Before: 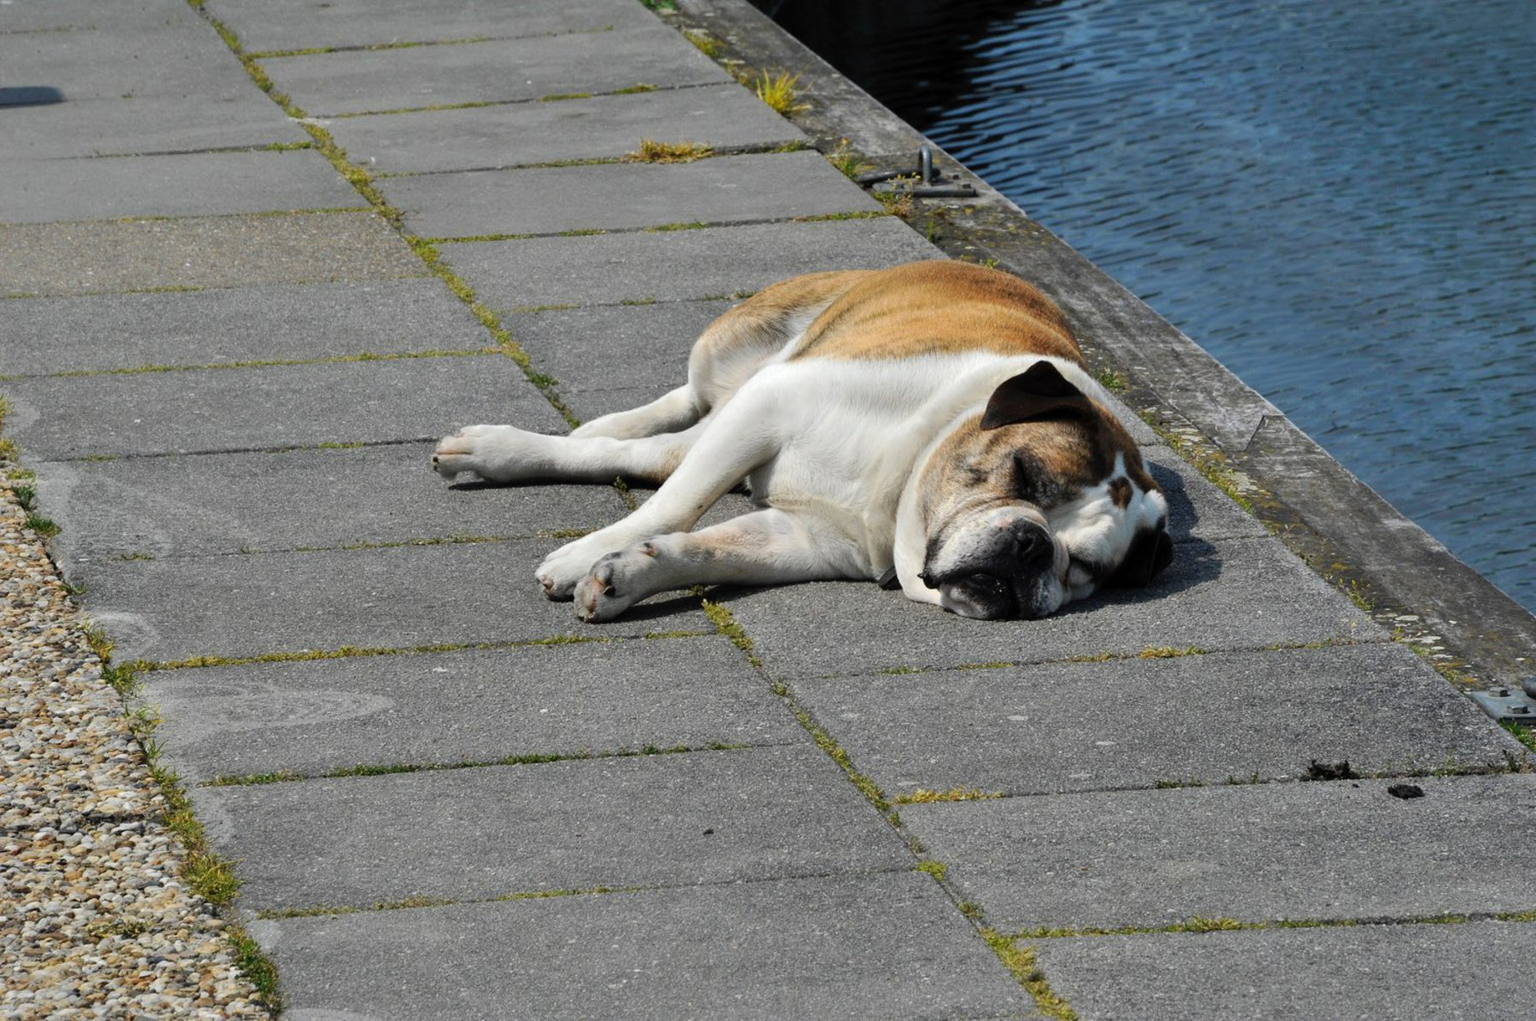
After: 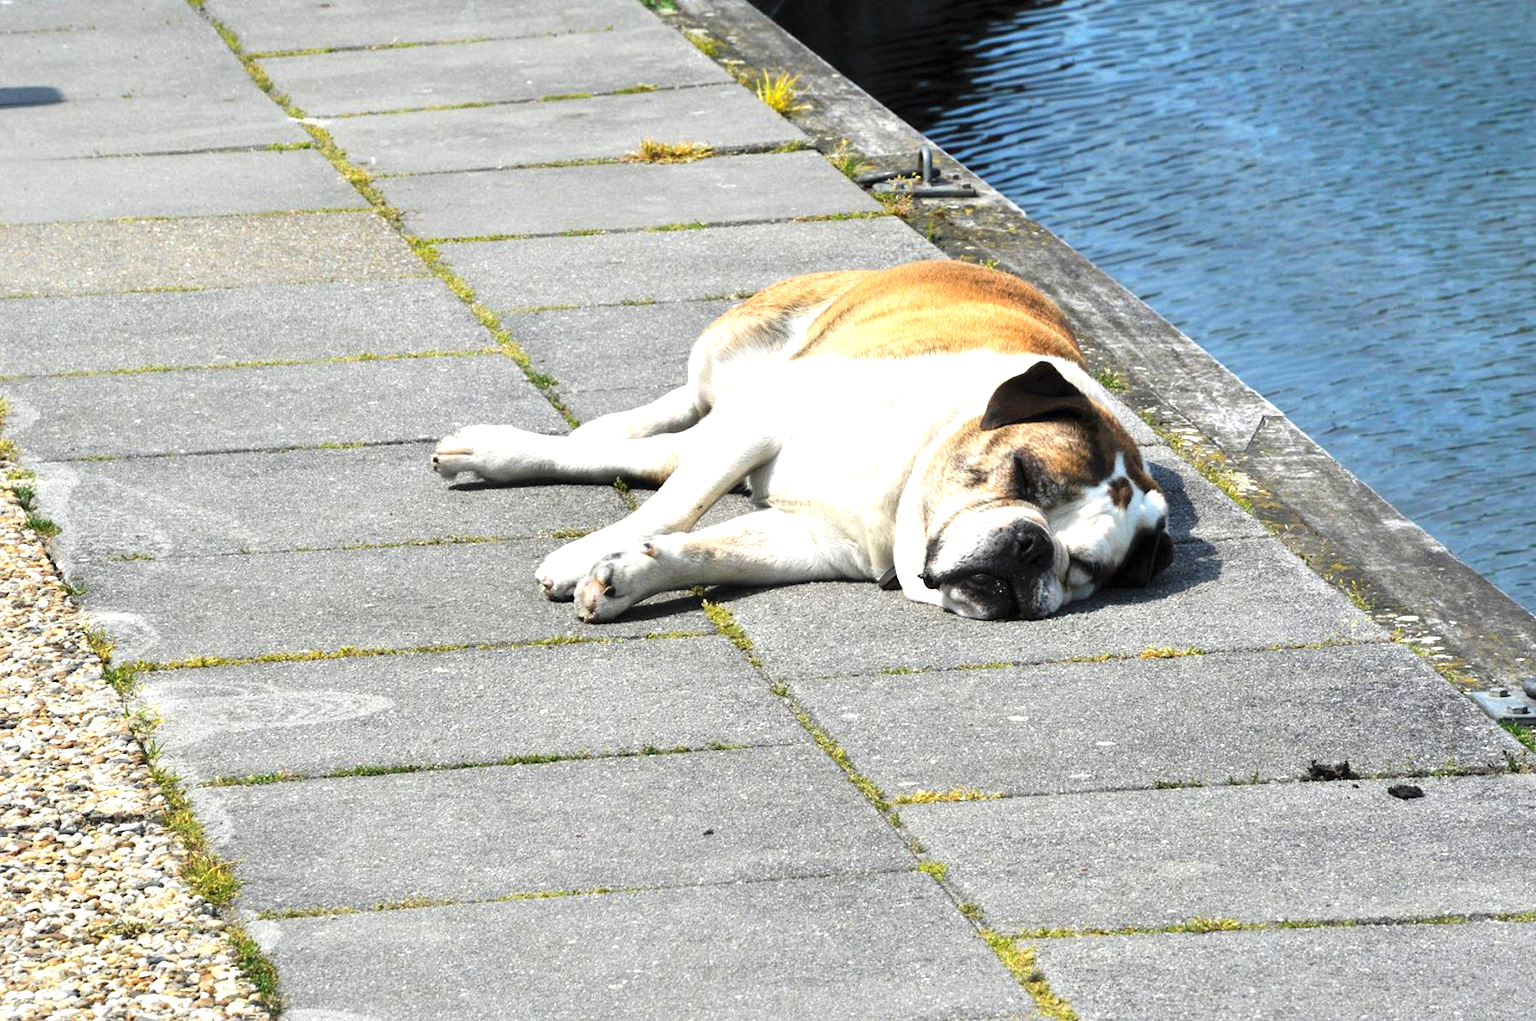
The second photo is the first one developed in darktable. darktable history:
tone equalizer: -8 EV 0.06 EV, smoothing diameter 25%, edges refinement/feathering 10, preserve details guided filter
exposure: black level correction 0, exposure 1.3 EV, compensate exposure bias true, compensate highlight preservation false
